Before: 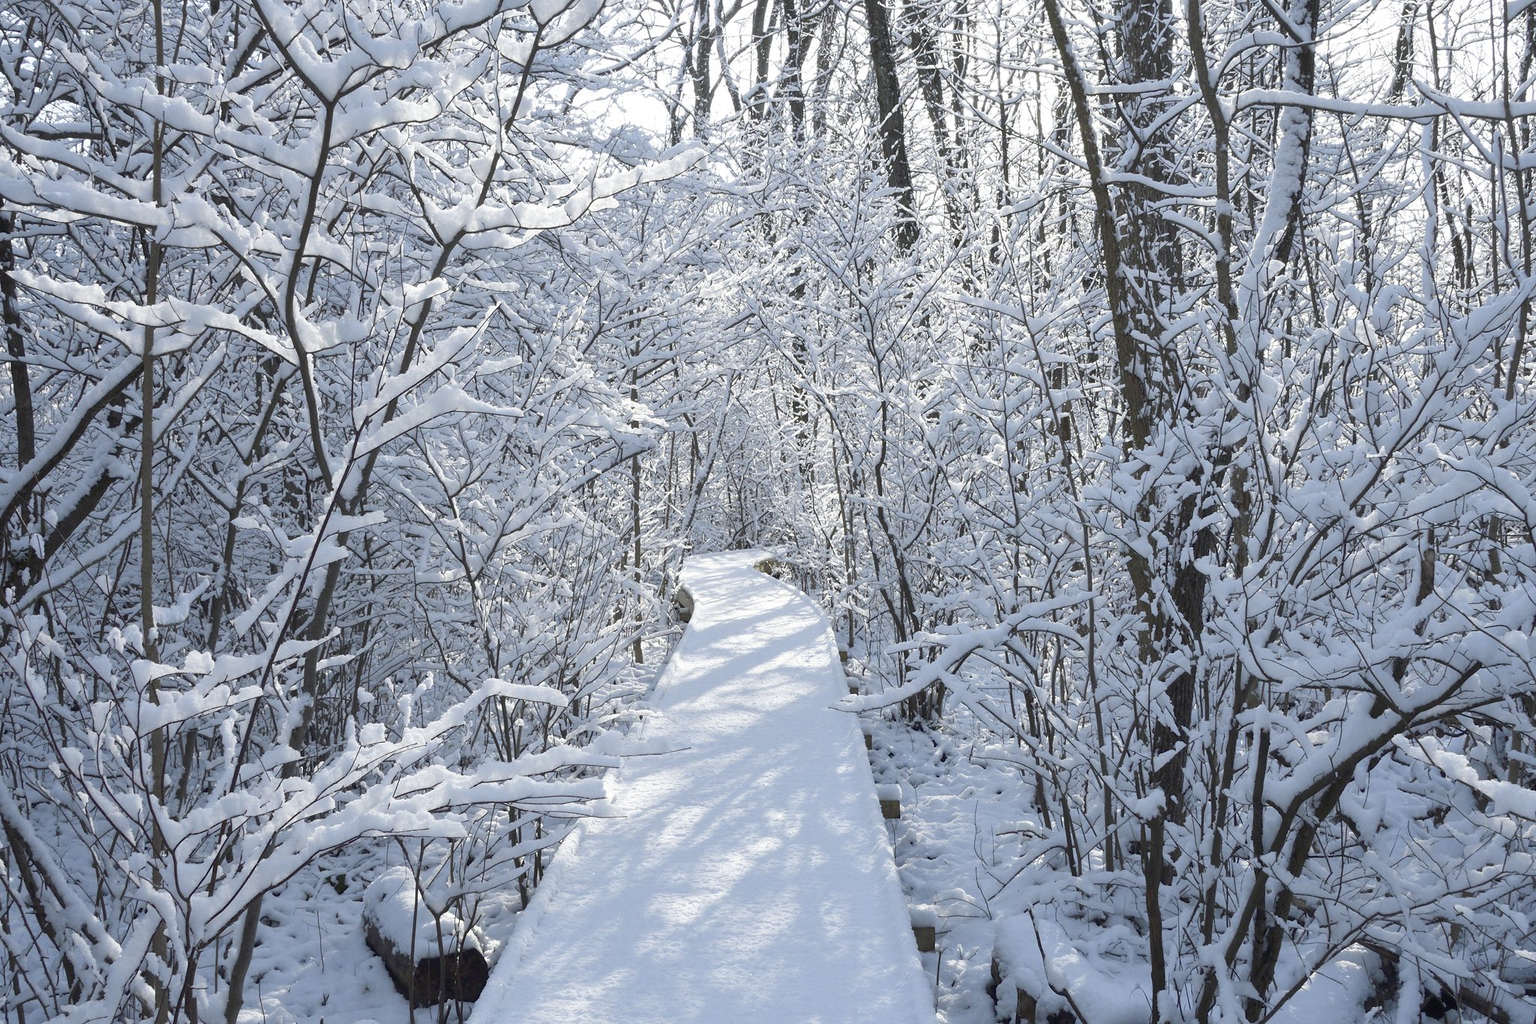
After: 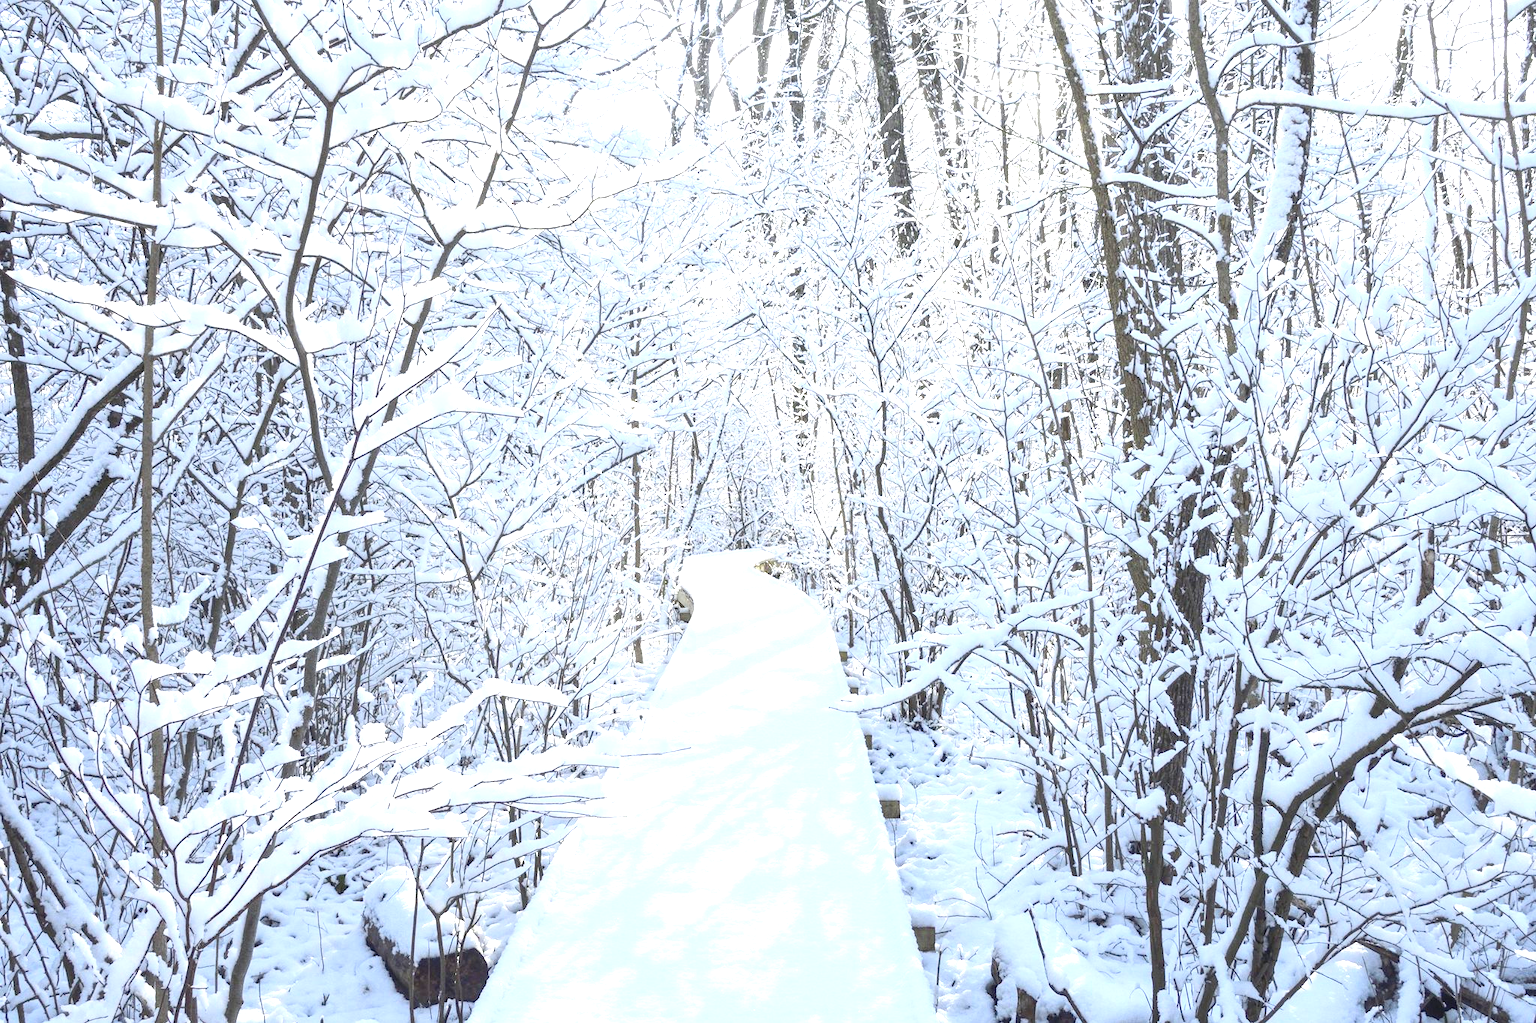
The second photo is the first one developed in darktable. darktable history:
local contrast: on, module defaults
exposure: exposure 1.201 EV, compensate exposure bias true, compensate highlight preservation false
contrast brightness saturation: contrast 0.203, brightness 0.163, saturation 0.228
